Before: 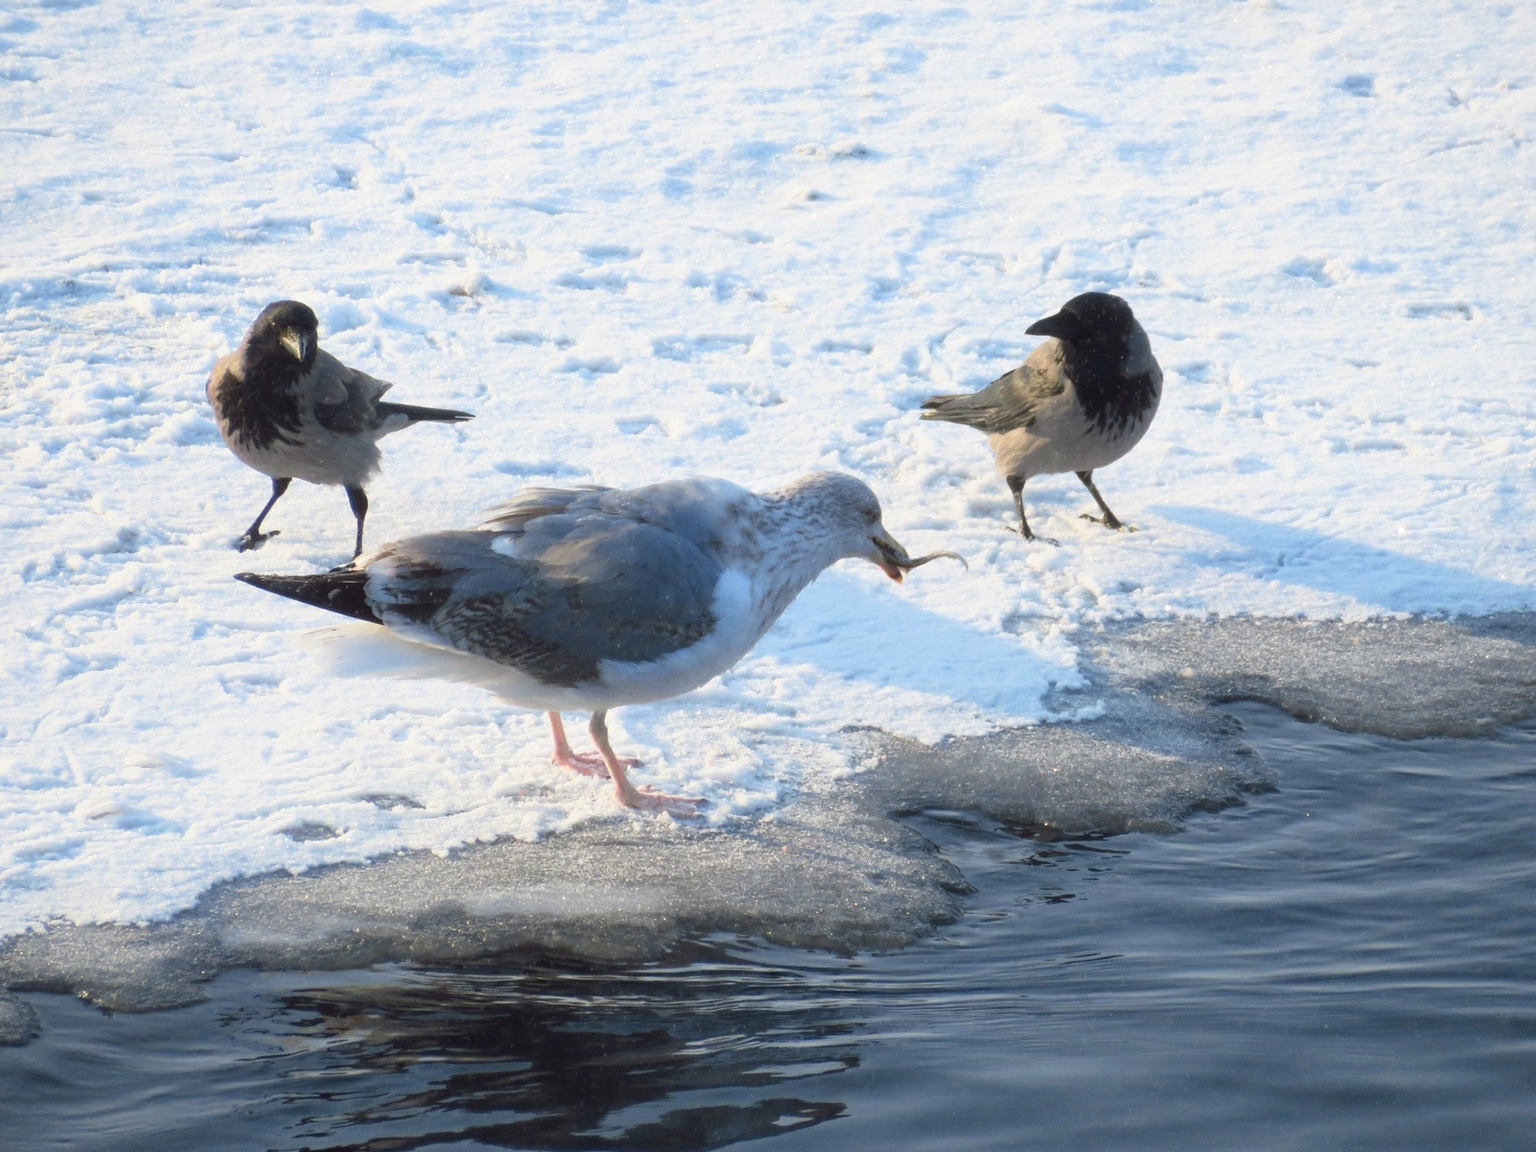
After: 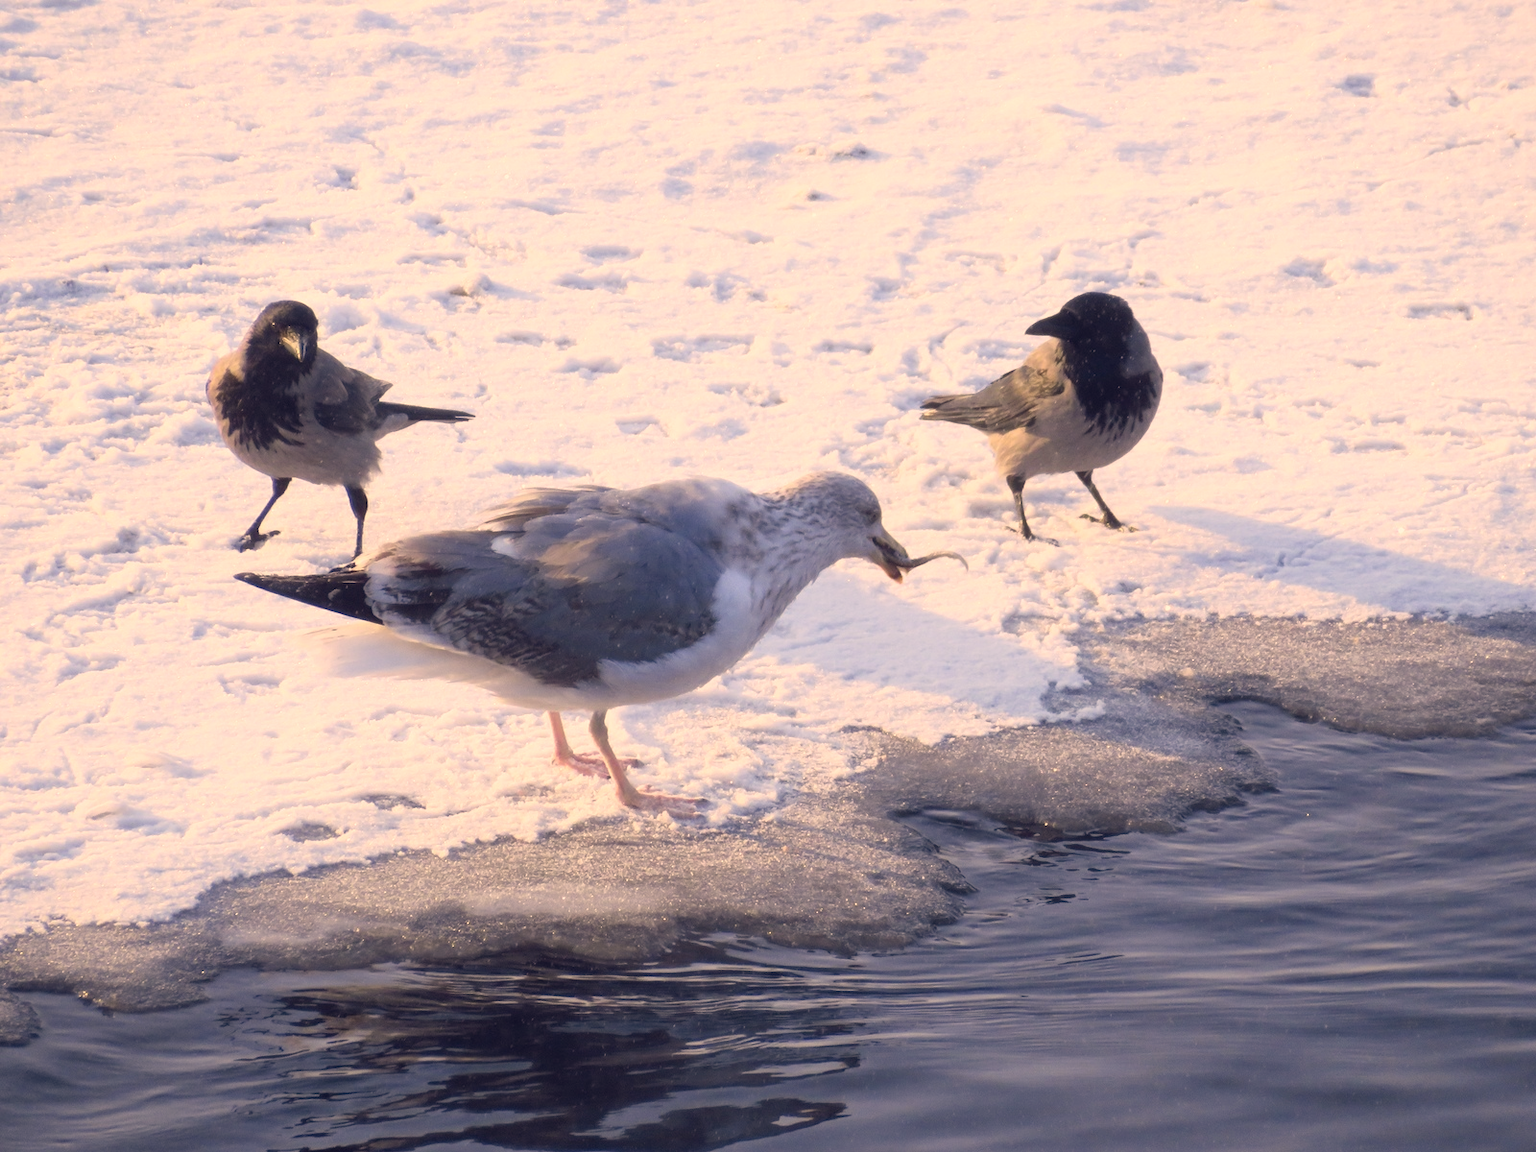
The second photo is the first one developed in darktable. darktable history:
color correction: highlights a* 19.59, highlights b* 27.49, shadows a* 3.46, shadows b* -17.28, saturation 0.73
color balance: output saturation 120%
